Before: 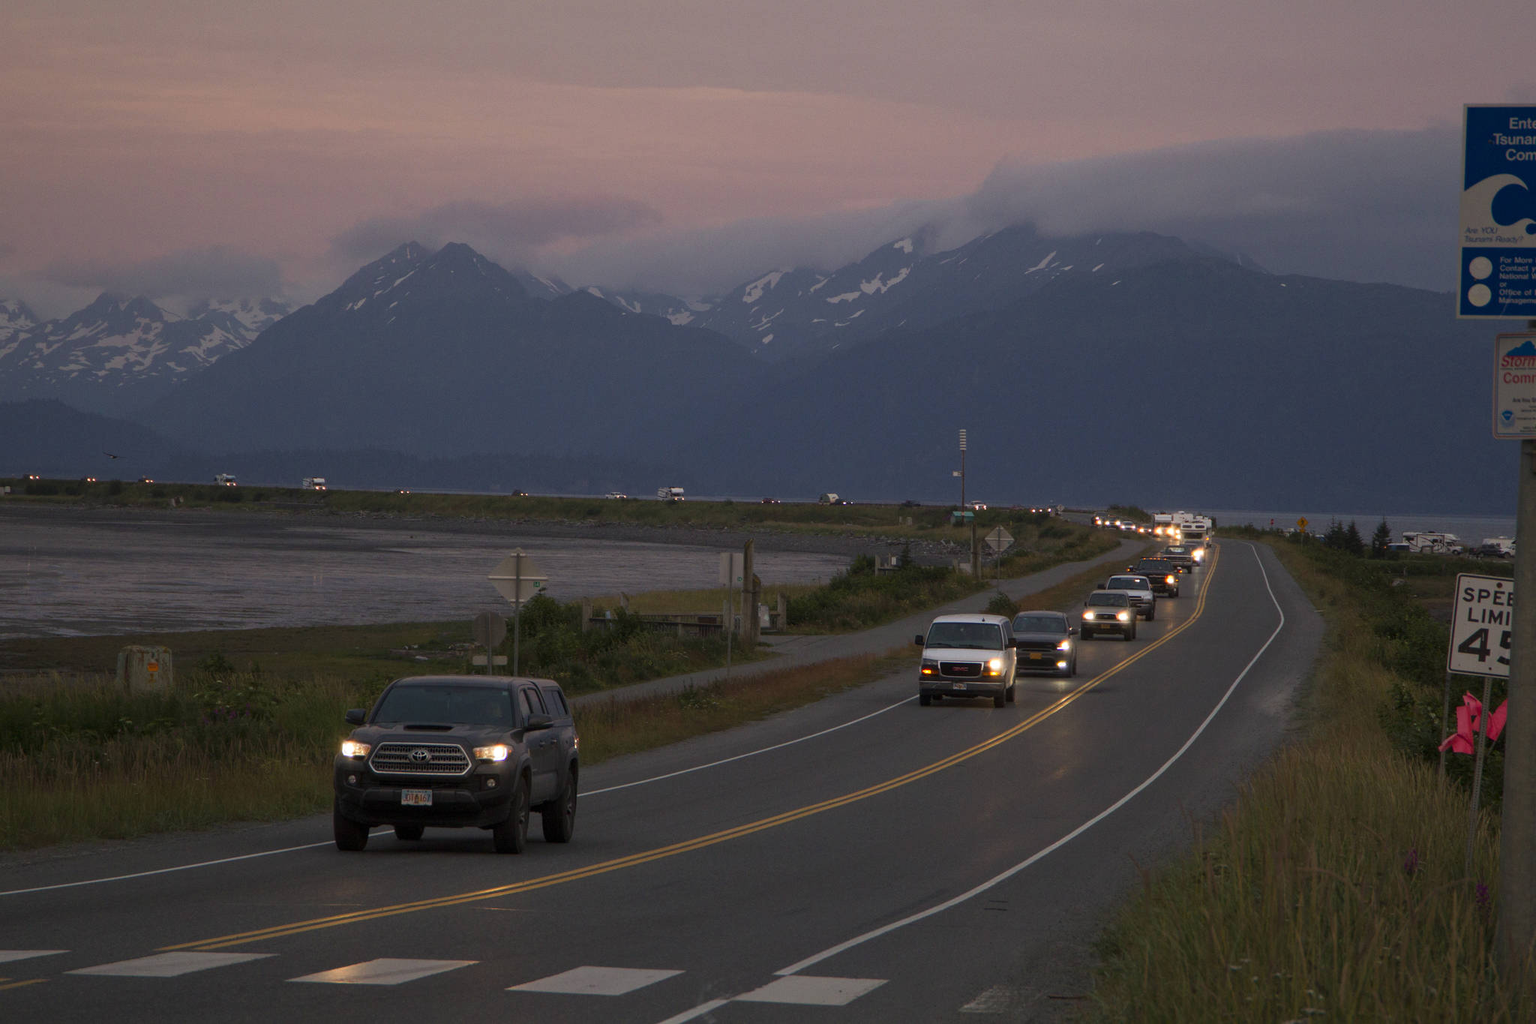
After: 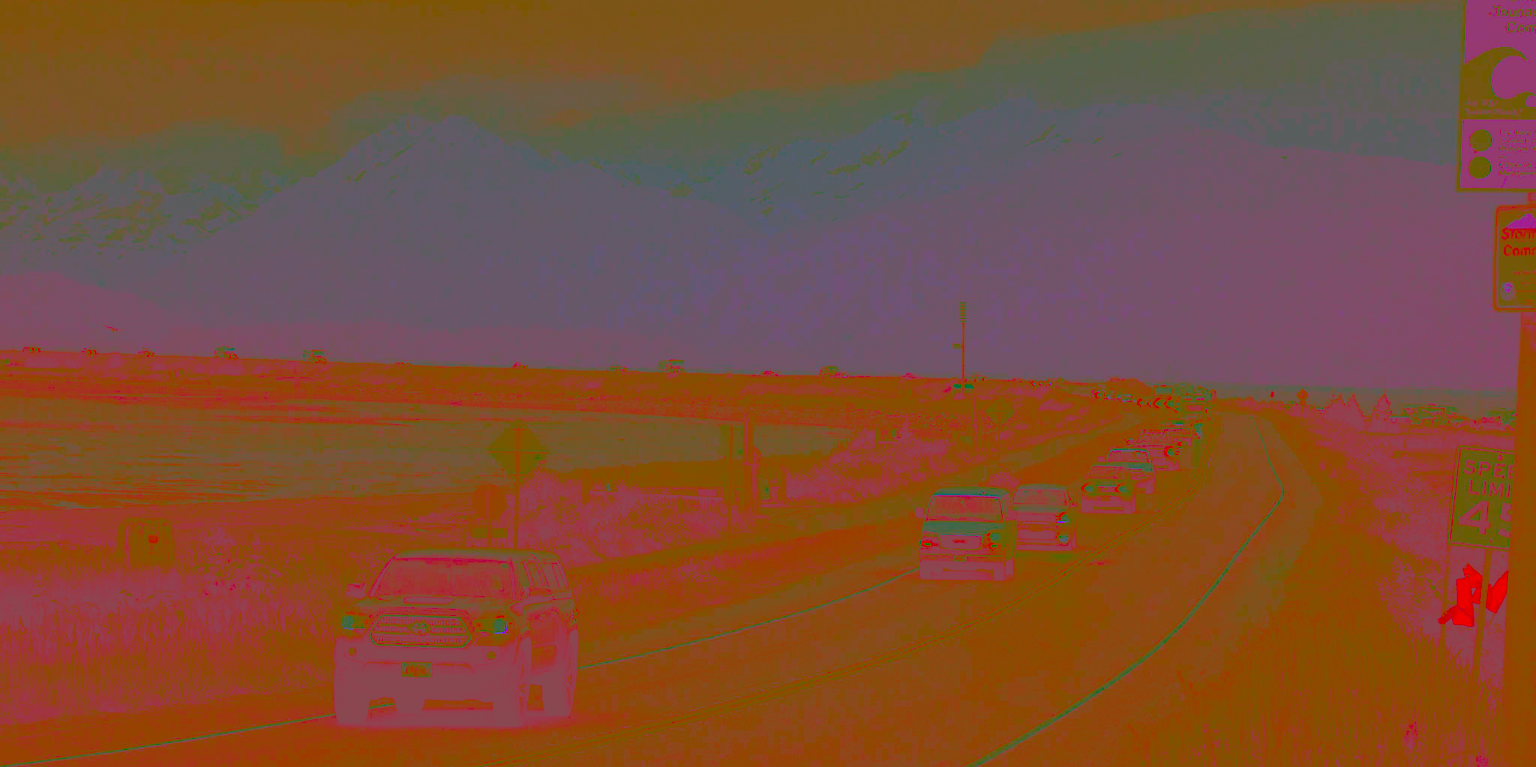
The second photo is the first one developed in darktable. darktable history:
color balance: lift [1, 1.015, 0.987, 0.985], gamma [1, 0.959, 1.042, 0.958], gain [0.927, 0.938, 1.072, 0.928], contrast 1.5%
color balance rgb: perceptual saturation grading › global saturation 25%, perceptual saturation grading › highlights -50%, perceptual saturation grading › shadows 30%, perceptual brilliance grading › global brilliance 12%, global vibrance 20%
local contrast: detail 130%
contrast brightness saturation: contrast -0.99, brightness -0.17, saturation 0.75
crop and rotate: top 12.5%, bottom 12.5%
